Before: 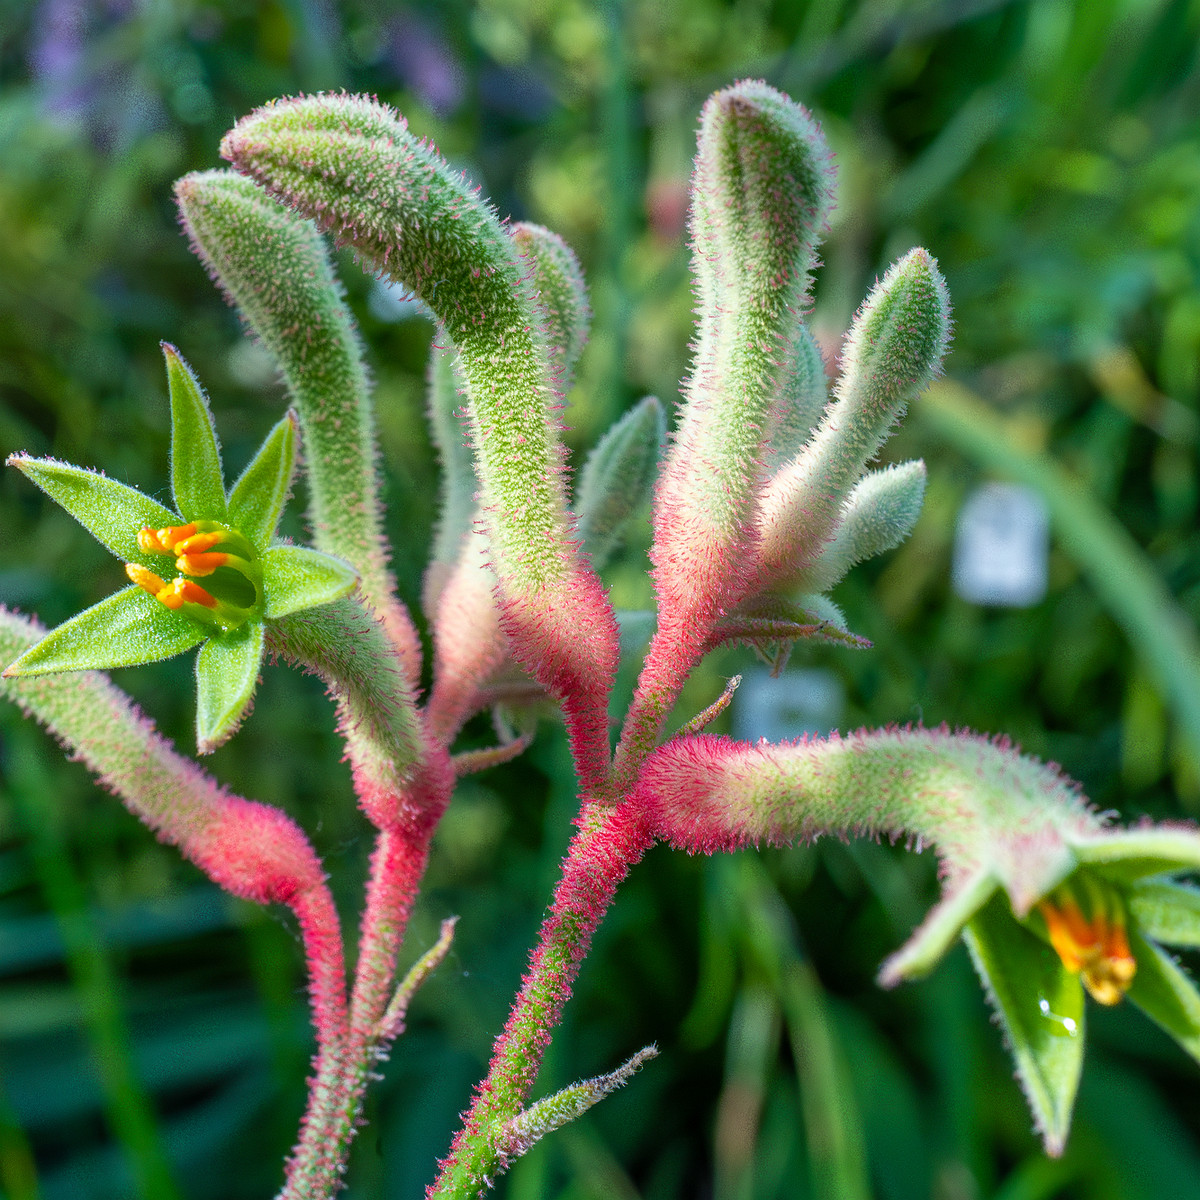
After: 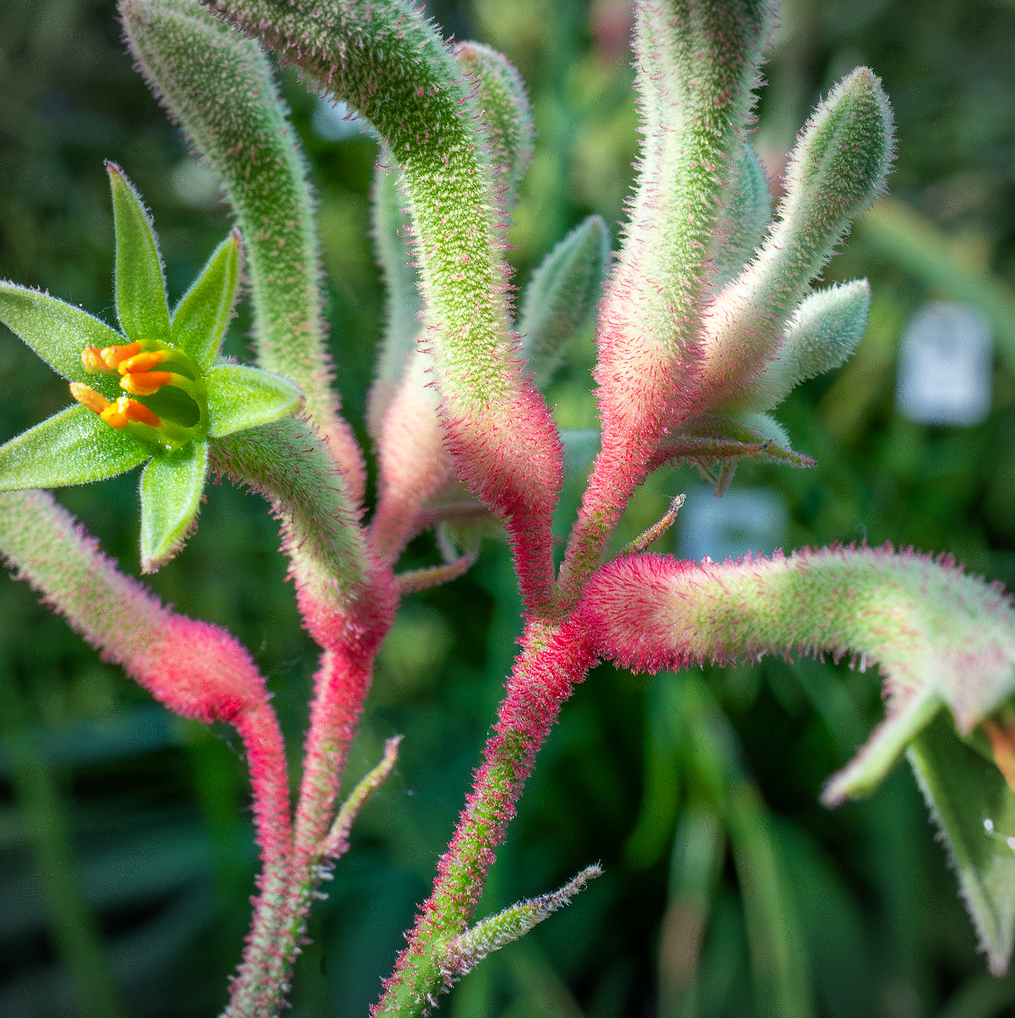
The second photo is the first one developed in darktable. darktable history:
exposure: exposure 0.025 EV, compensate exposure bias true, compensate highlight preservation false
crop and rotate: left 4.687%, top 15.144%, right 10.695%
vignetting: on, module defaults
